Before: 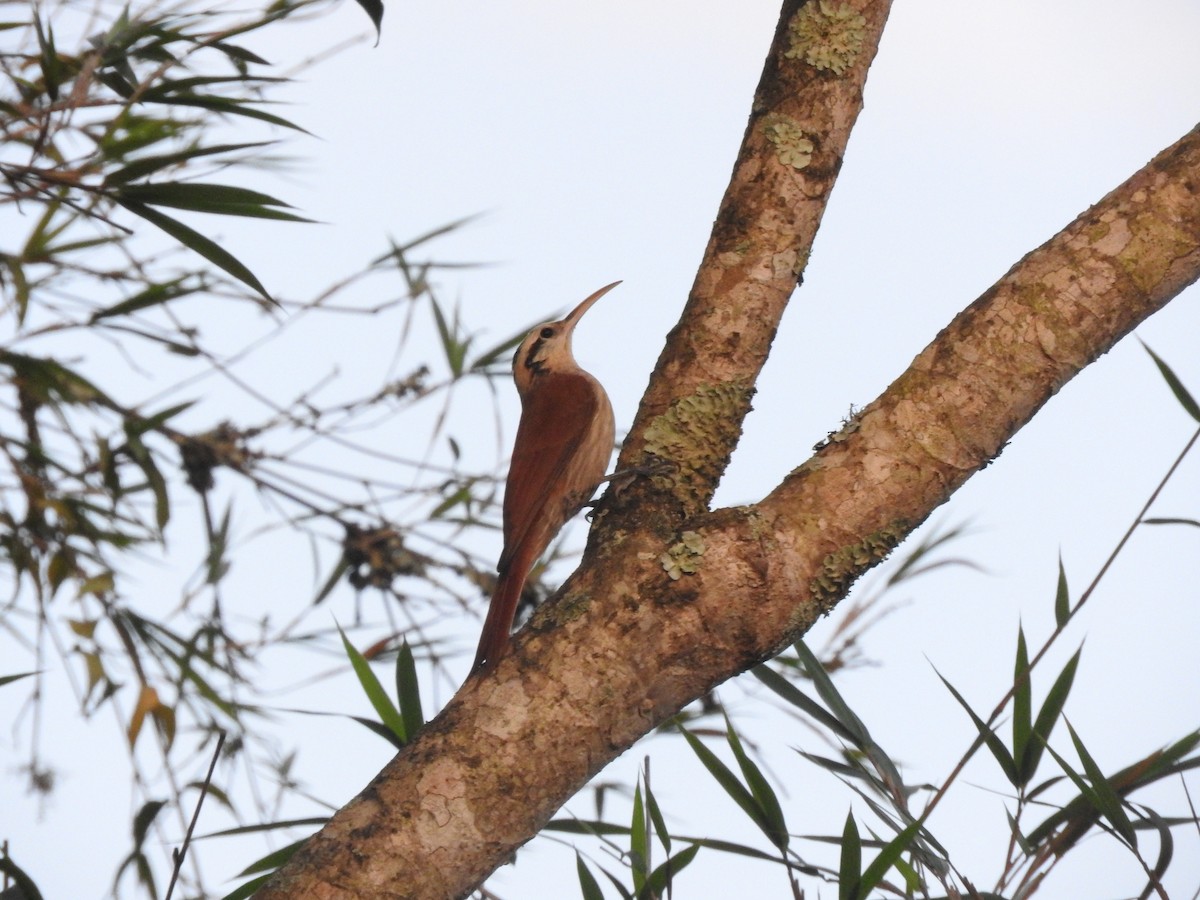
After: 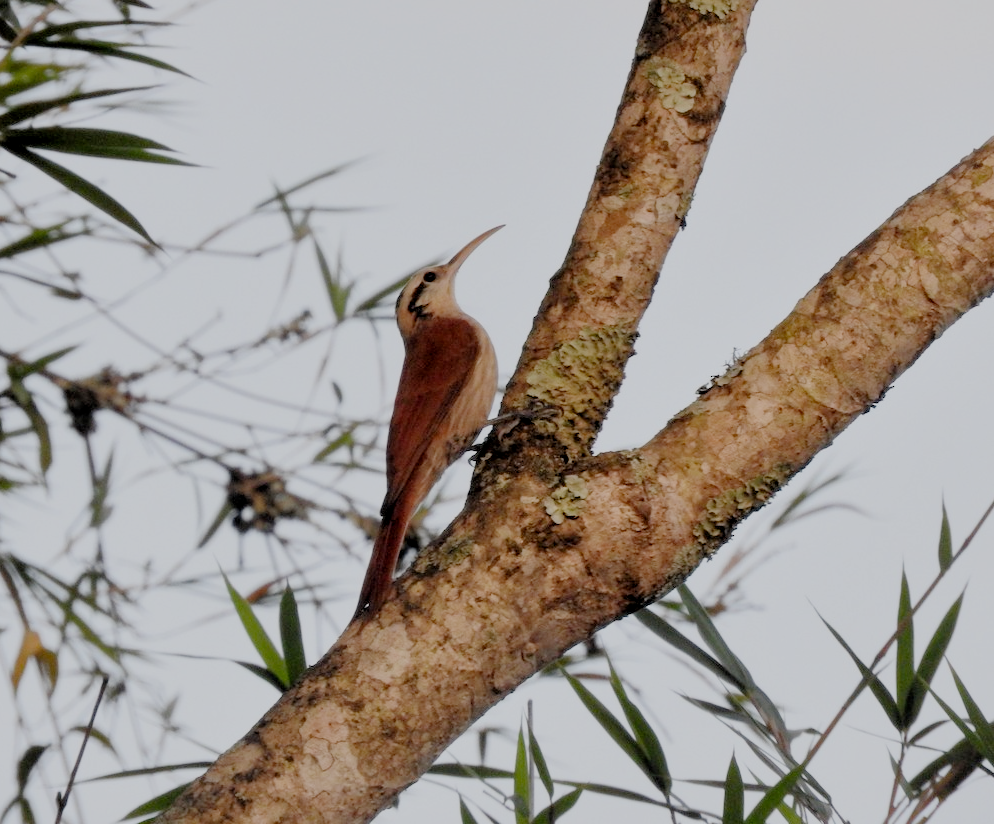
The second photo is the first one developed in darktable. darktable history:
local contrast: mode bilateral grid, contrast 20, coarseness 50, detail 120%, midtone range 0.2
filmic rgb: middle gray luminance 18%, black relative exposure -7.5 EV, white relative exposure 8.5 EV, threshold 6 EV, target black luminance 0%, hardness 2.23, latitude 18.37%, contrast 0.878, highlights saturation mix 5%, shadows ↔ highlights balance 10.15%, add noise in highlights 0, preserve chrominance no, color science v3 (2019), use custom middle-gray values true, iterations of high-quality reconstruction 0, contrast in highlights soft, enable highlight reconstruction true
rgb levels: levels [[0.013, 0.434, 0.89], [0, 0.5, 1], [0, 0.5, 1]]
crop: left 9.807%, top 6.259%, right 7.334%, bottom 2.177%
